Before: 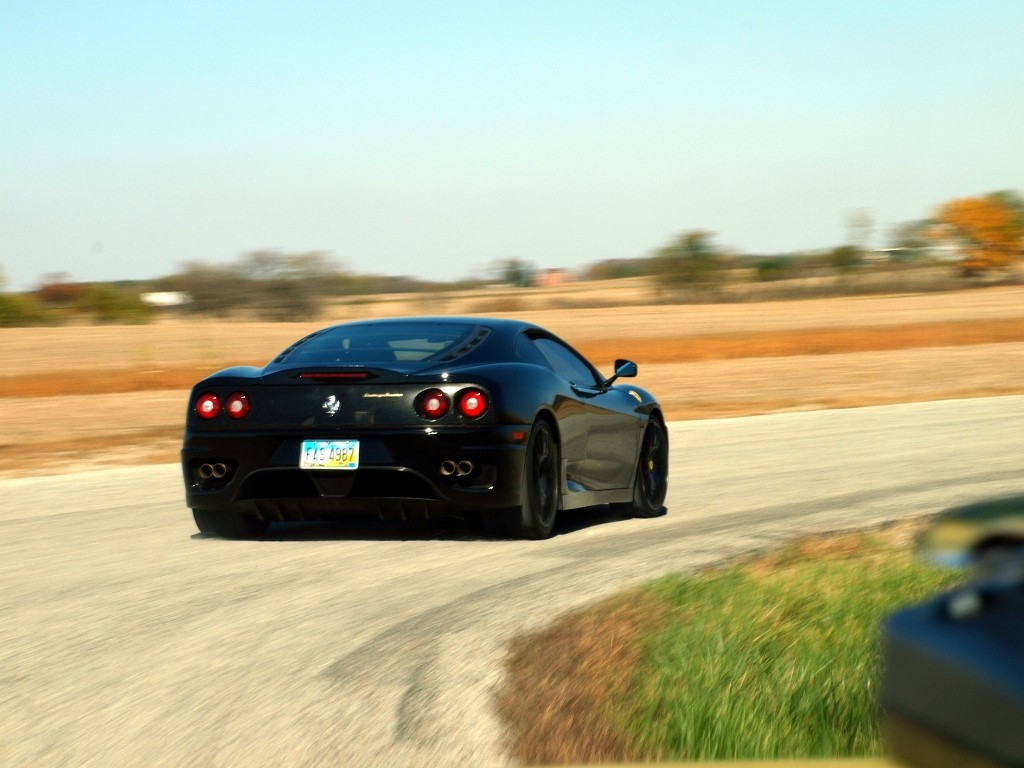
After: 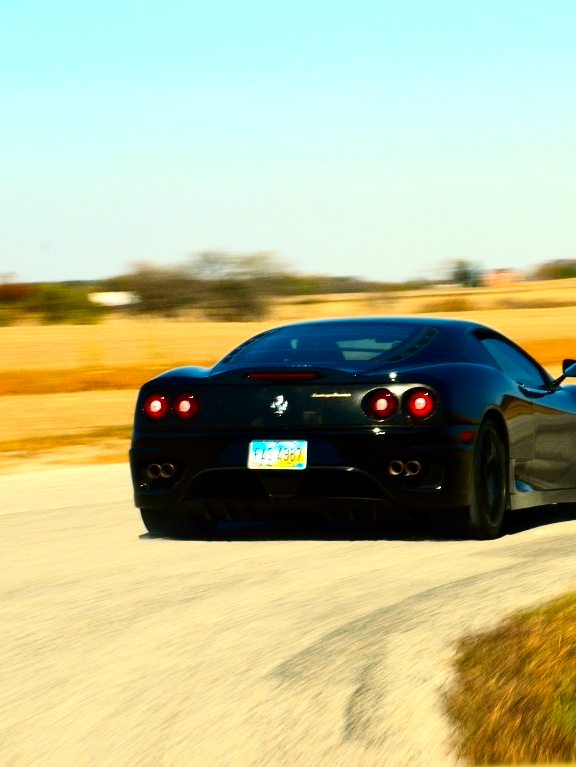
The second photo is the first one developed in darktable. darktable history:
color balance rgb: linear chroma grading › global chroma 15%, perceptual saturation grading › global saturation 30%
crop: left 5.114%, right 38.589%
contrast brightness saturation: contrast 0.28
